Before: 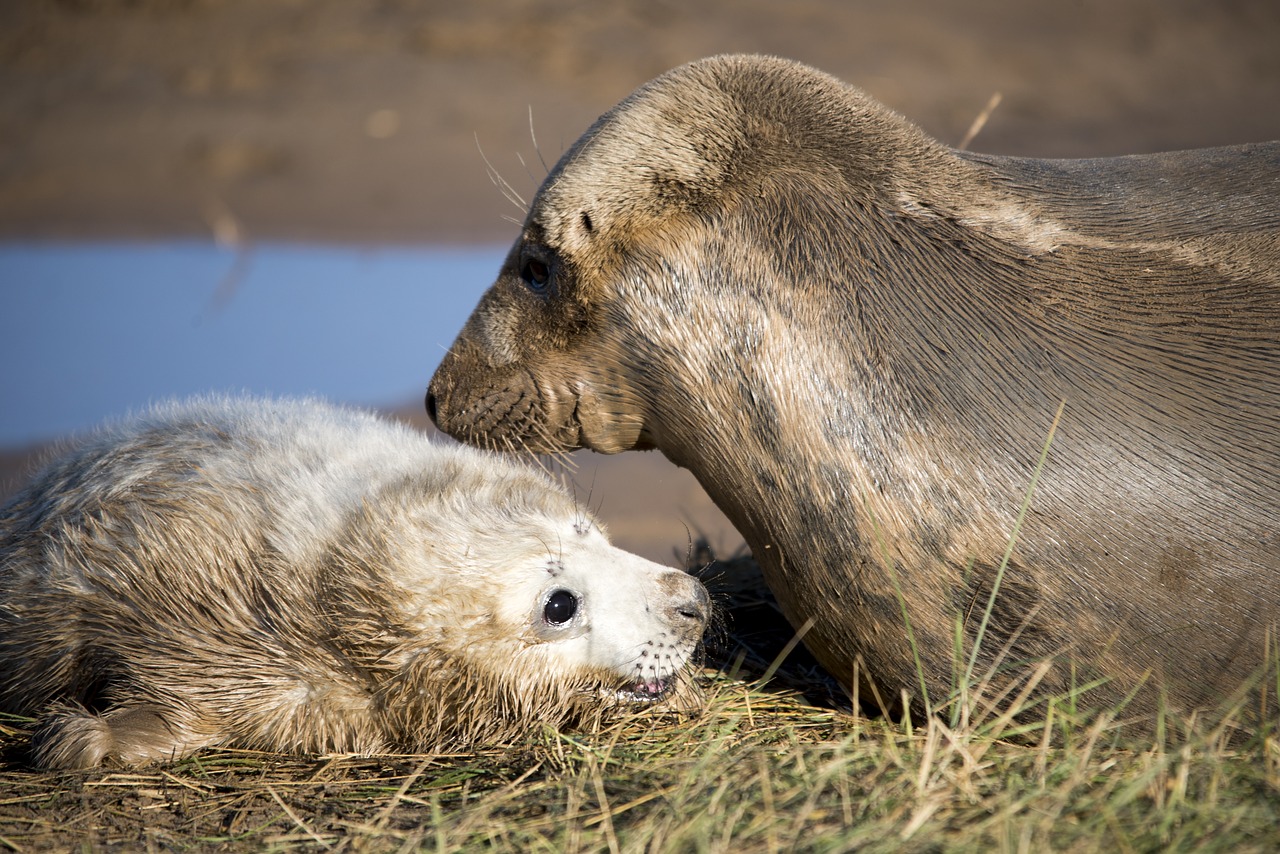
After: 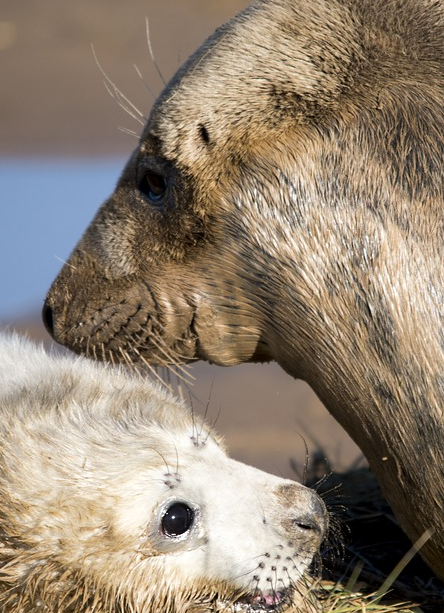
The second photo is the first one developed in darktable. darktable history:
crop and rotate: left 29.928%, top 10.37%, right 35.349%, bottom 17.836%
